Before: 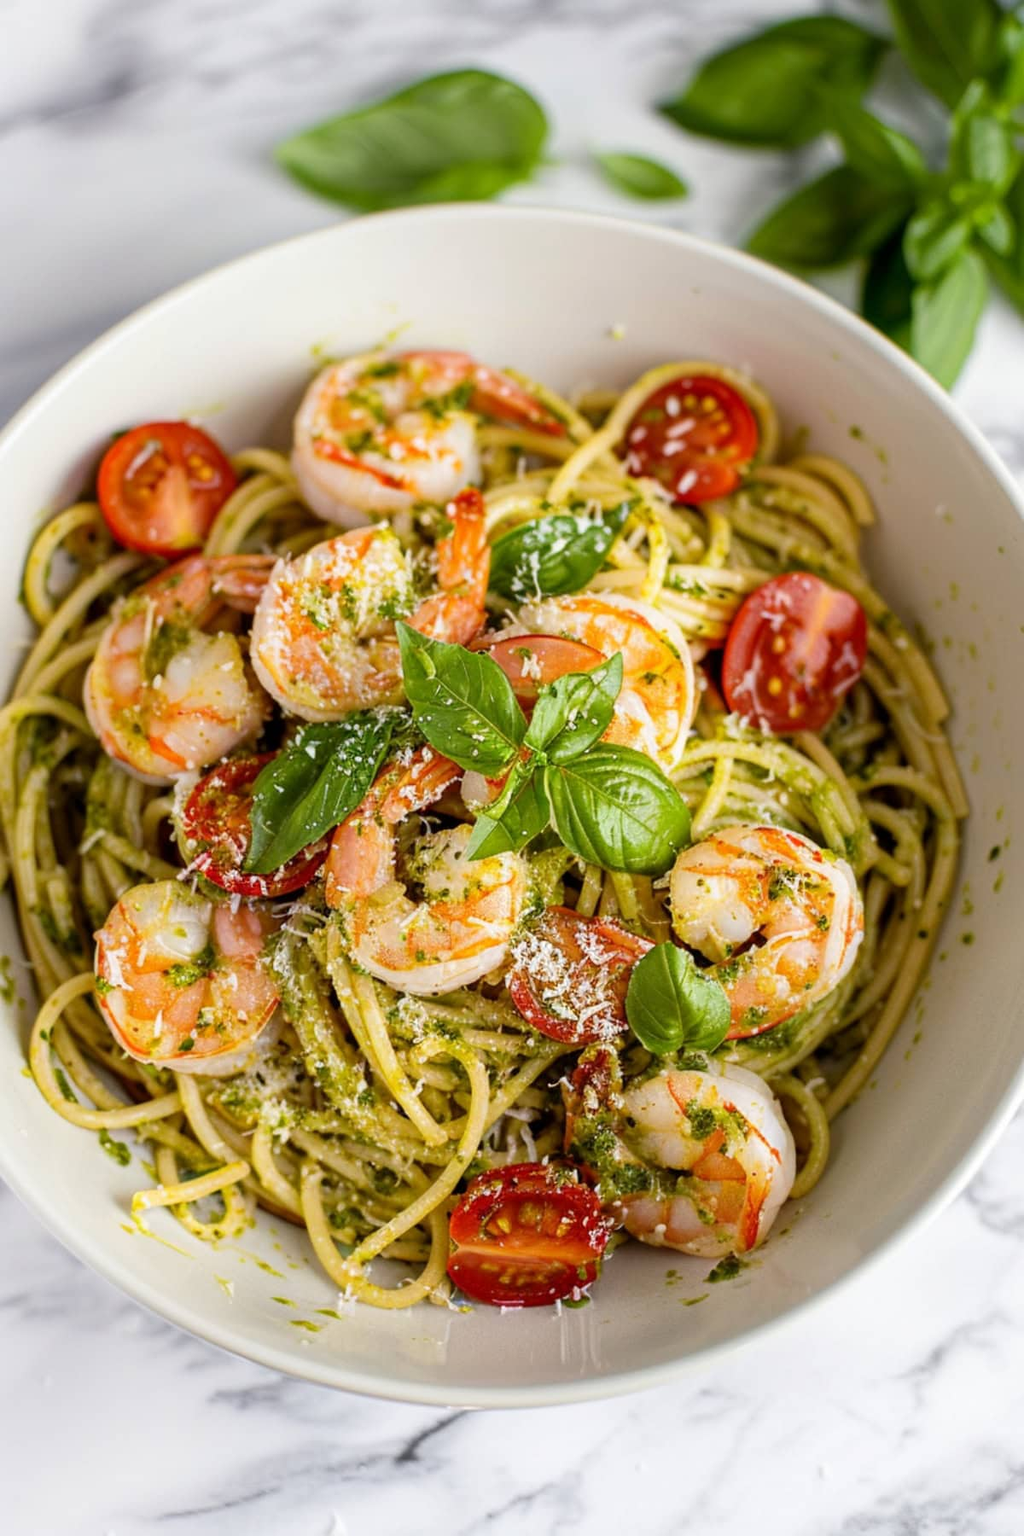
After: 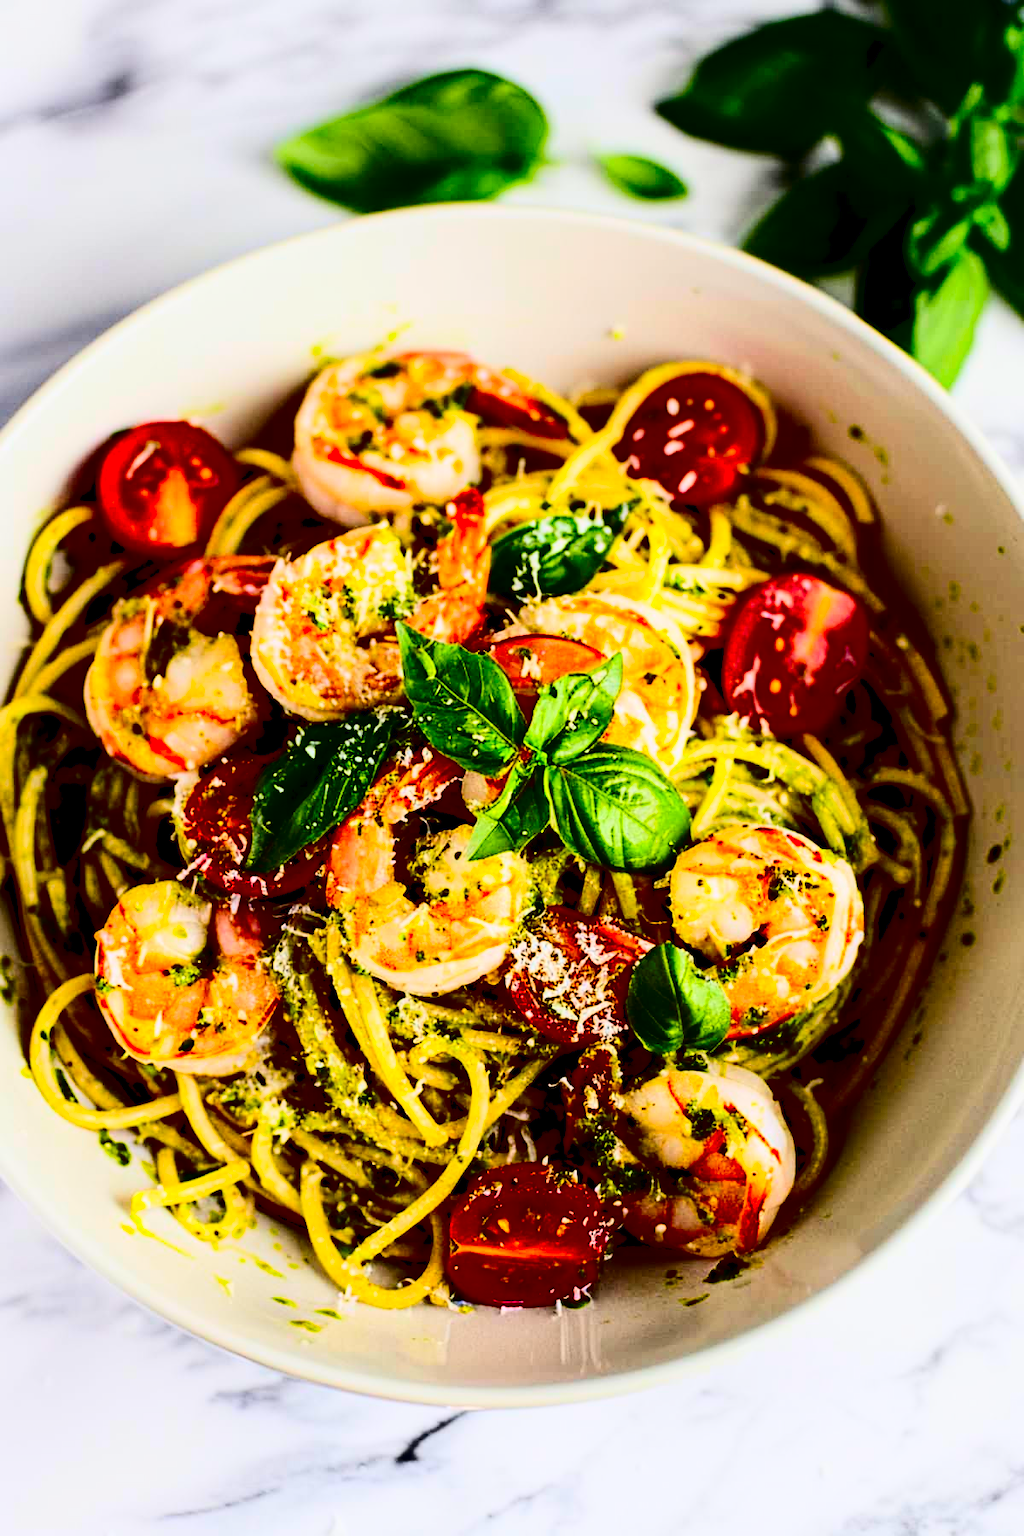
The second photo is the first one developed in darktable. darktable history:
contrast brightness saturation: contrast 0.77, brightness -1, saturation 1
rgb levels: preserve colors sum RGB, levels [[0.038, 0.433, 0.934], [0, 0.5, 1], [0, 0.5, 1]]
